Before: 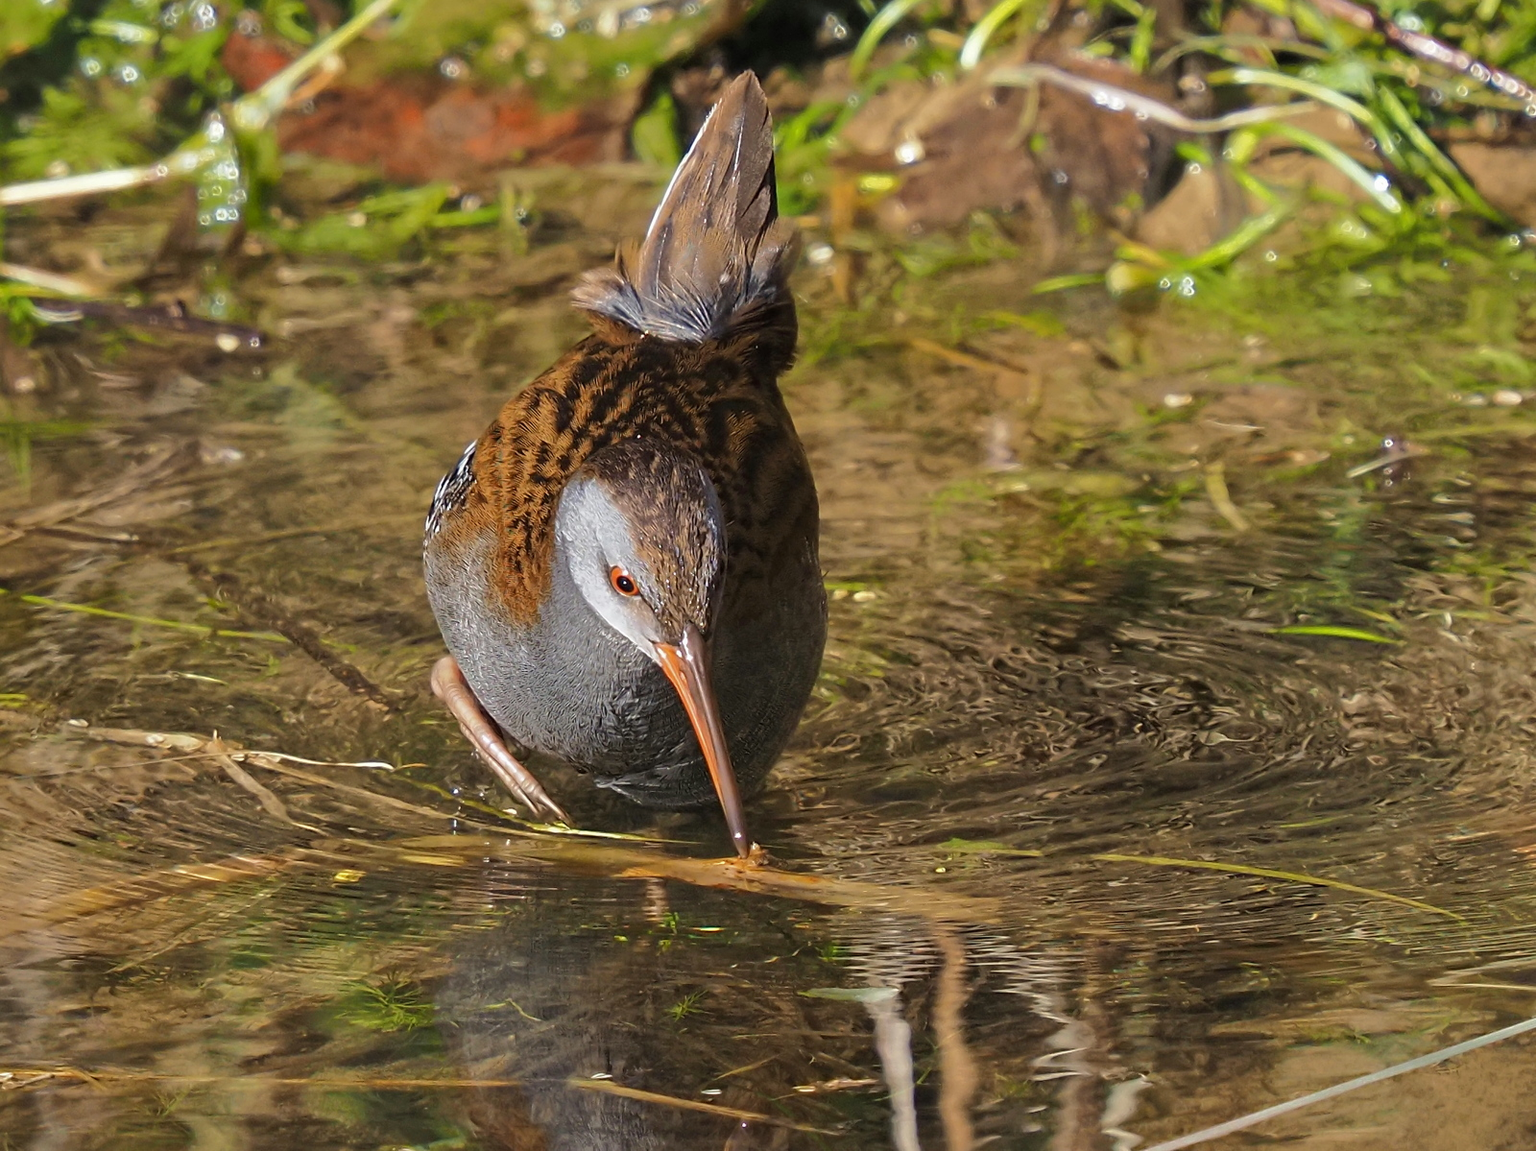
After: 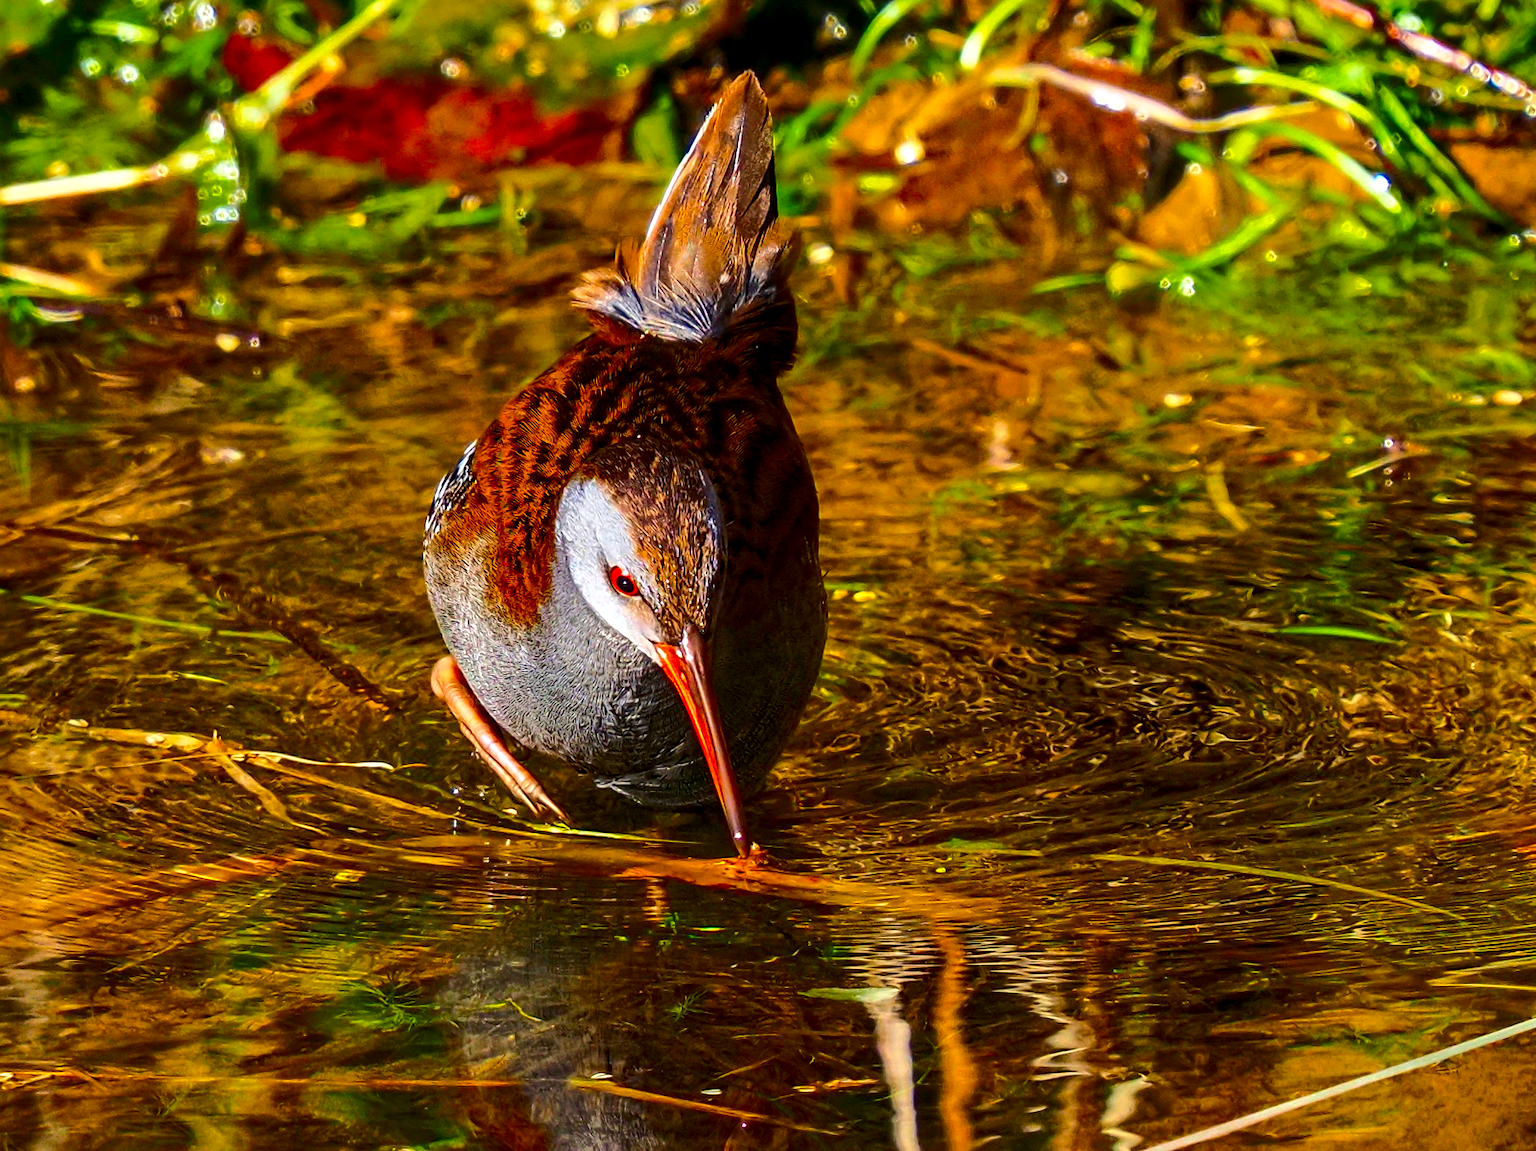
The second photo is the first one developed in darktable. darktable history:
tone equalizer: edges refinement/feathering 500, mask exposure compensation -1.57 EV, preserve details no
color balance rgb: perceptual saturation grading › global saturation 31.218%, perceptual brilliance grading › global brilliance 2.979%, perceptual brilliance grading › highlights -2.511%, perceptual brilliance grading › shadows 3.173%, global vibrance 6.428%, contrast 12.221%, saturation formula JzAzBz (2021)
contrast brightness saturation: contrast 0.266, brightness 0.011, saturation 0.877
local contrast: detail 130%
